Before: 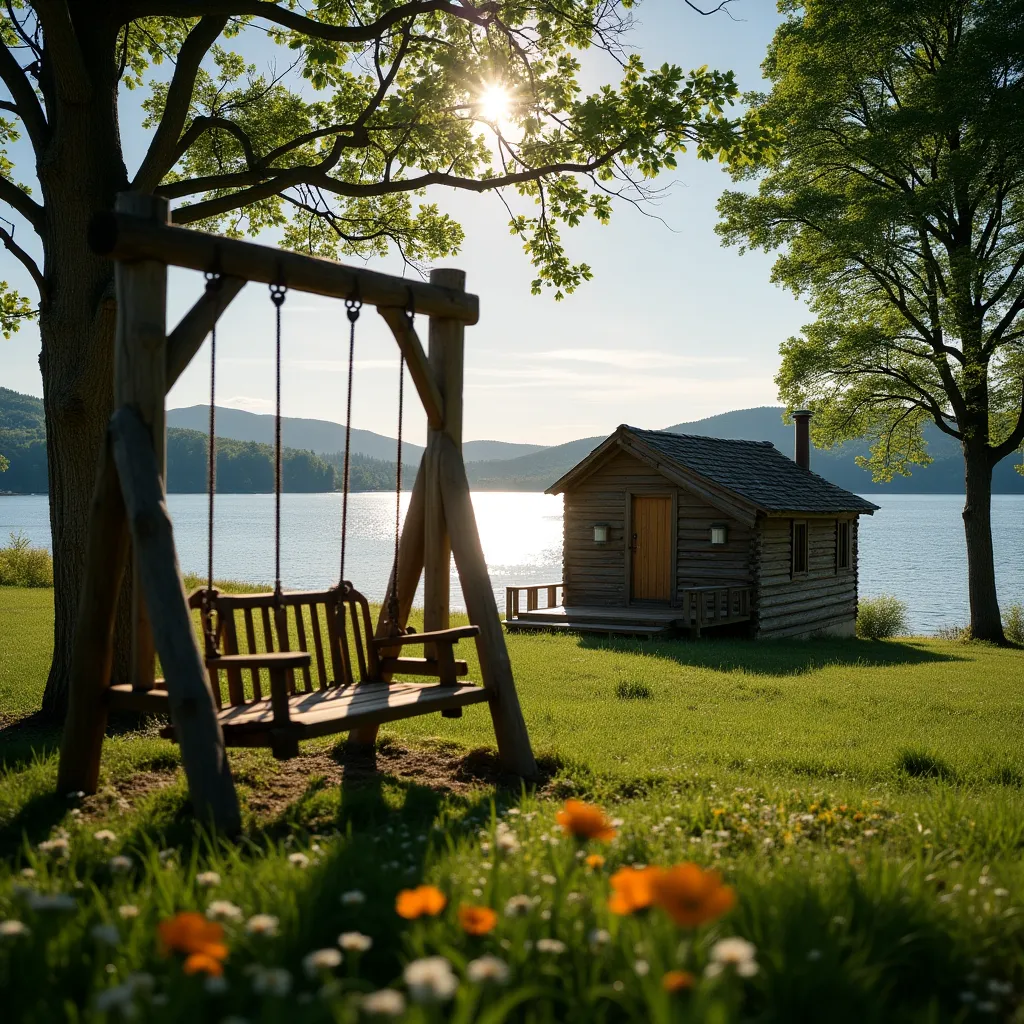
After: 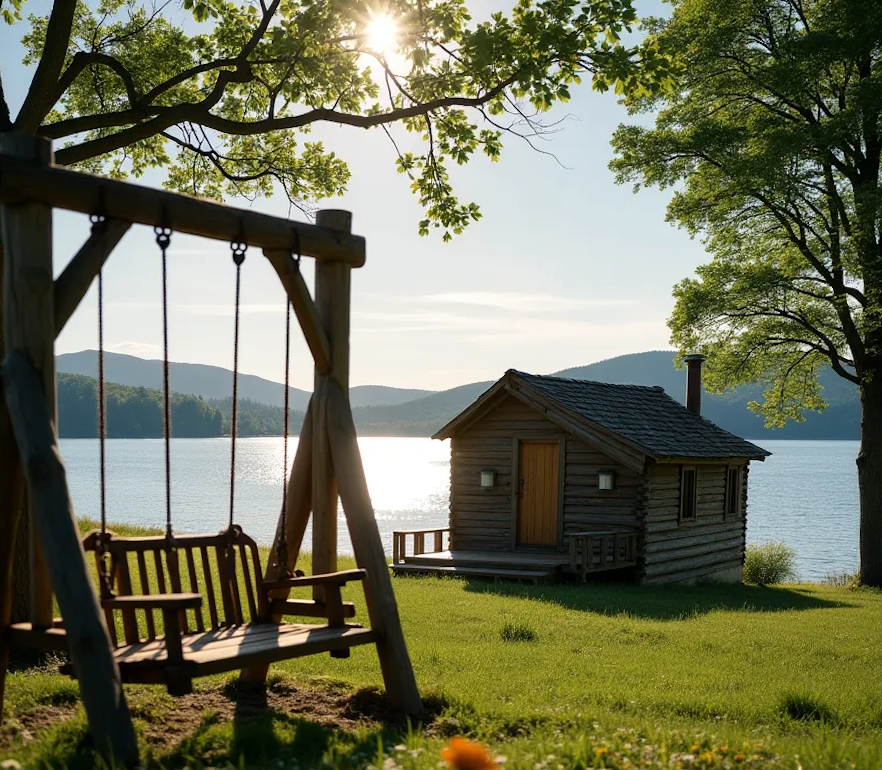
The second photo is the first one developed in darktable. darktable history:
crop: left 8.155%, top 6.611%, bottom 15.385%
rotate and perspective: rotation 0.074°, lens shift (vertical) 0.096, lens shift (horizontal) -0.041, crop left 0.043, crop right 0.952, crop top 0.024, crop bottom 0.979
